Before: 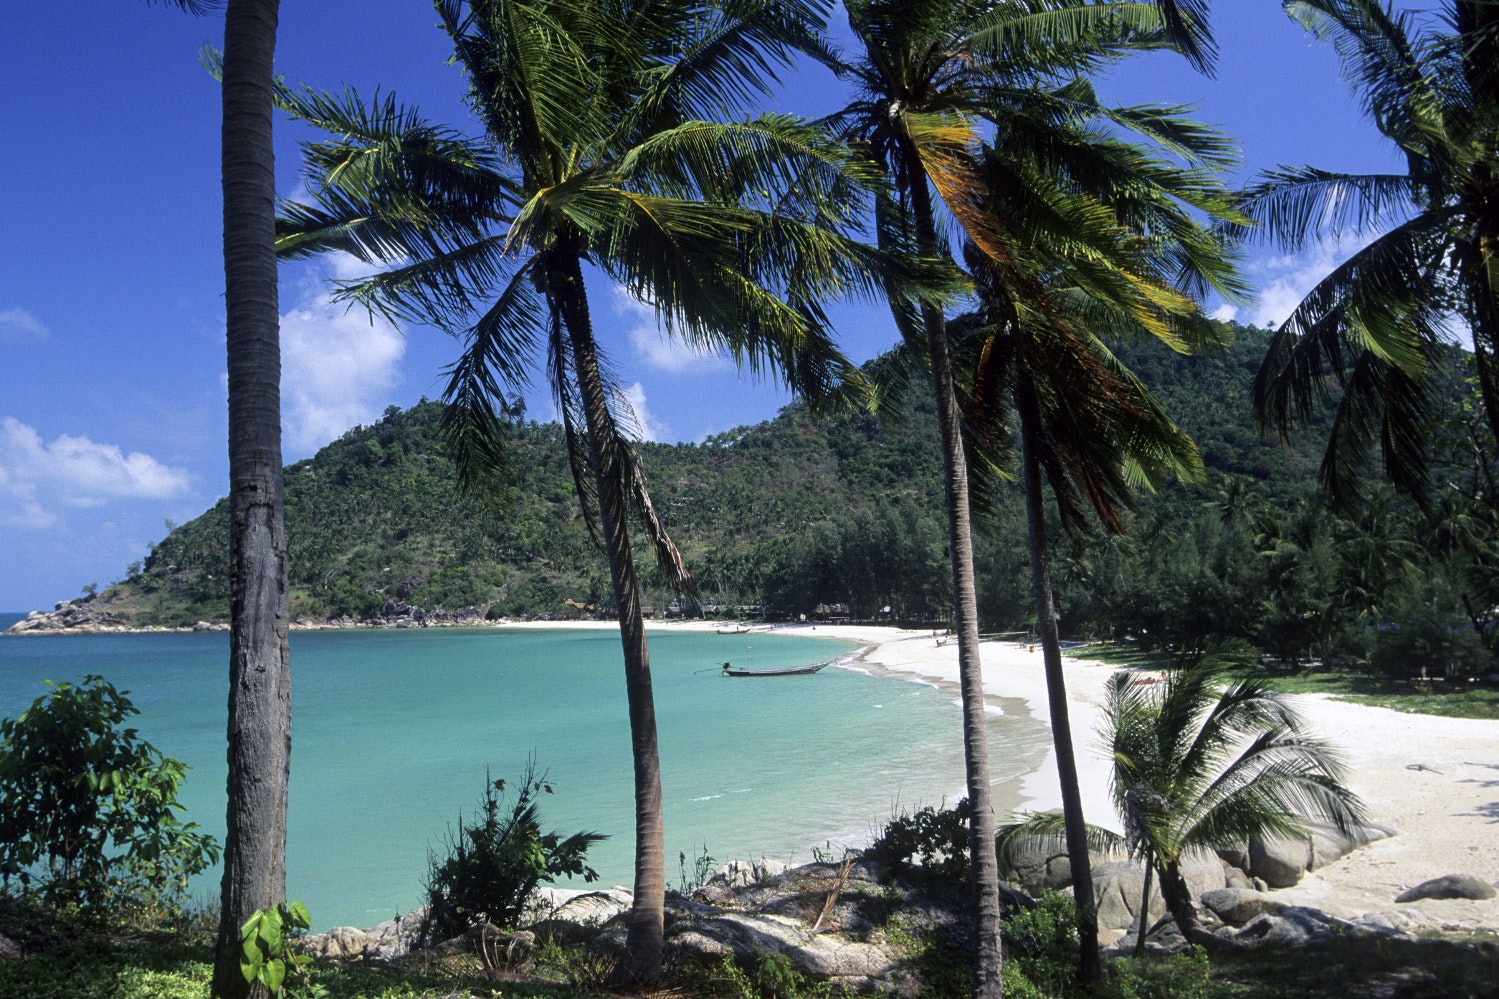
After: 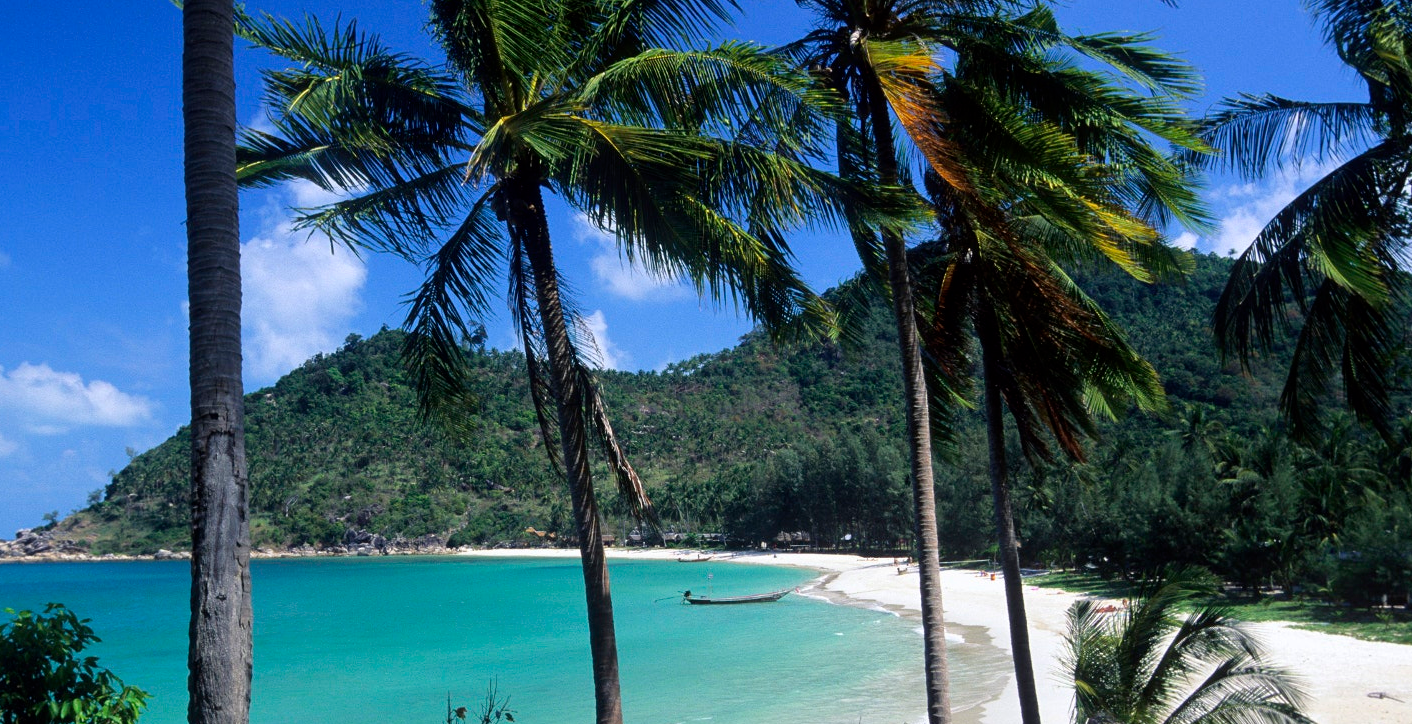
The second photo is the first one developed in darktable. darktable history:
crop: left 2.656%, top 7.291%, right 3.102%, bottom 20.221%
contrast brightness saturation: saturation 0.129
levels: black 0.026%
